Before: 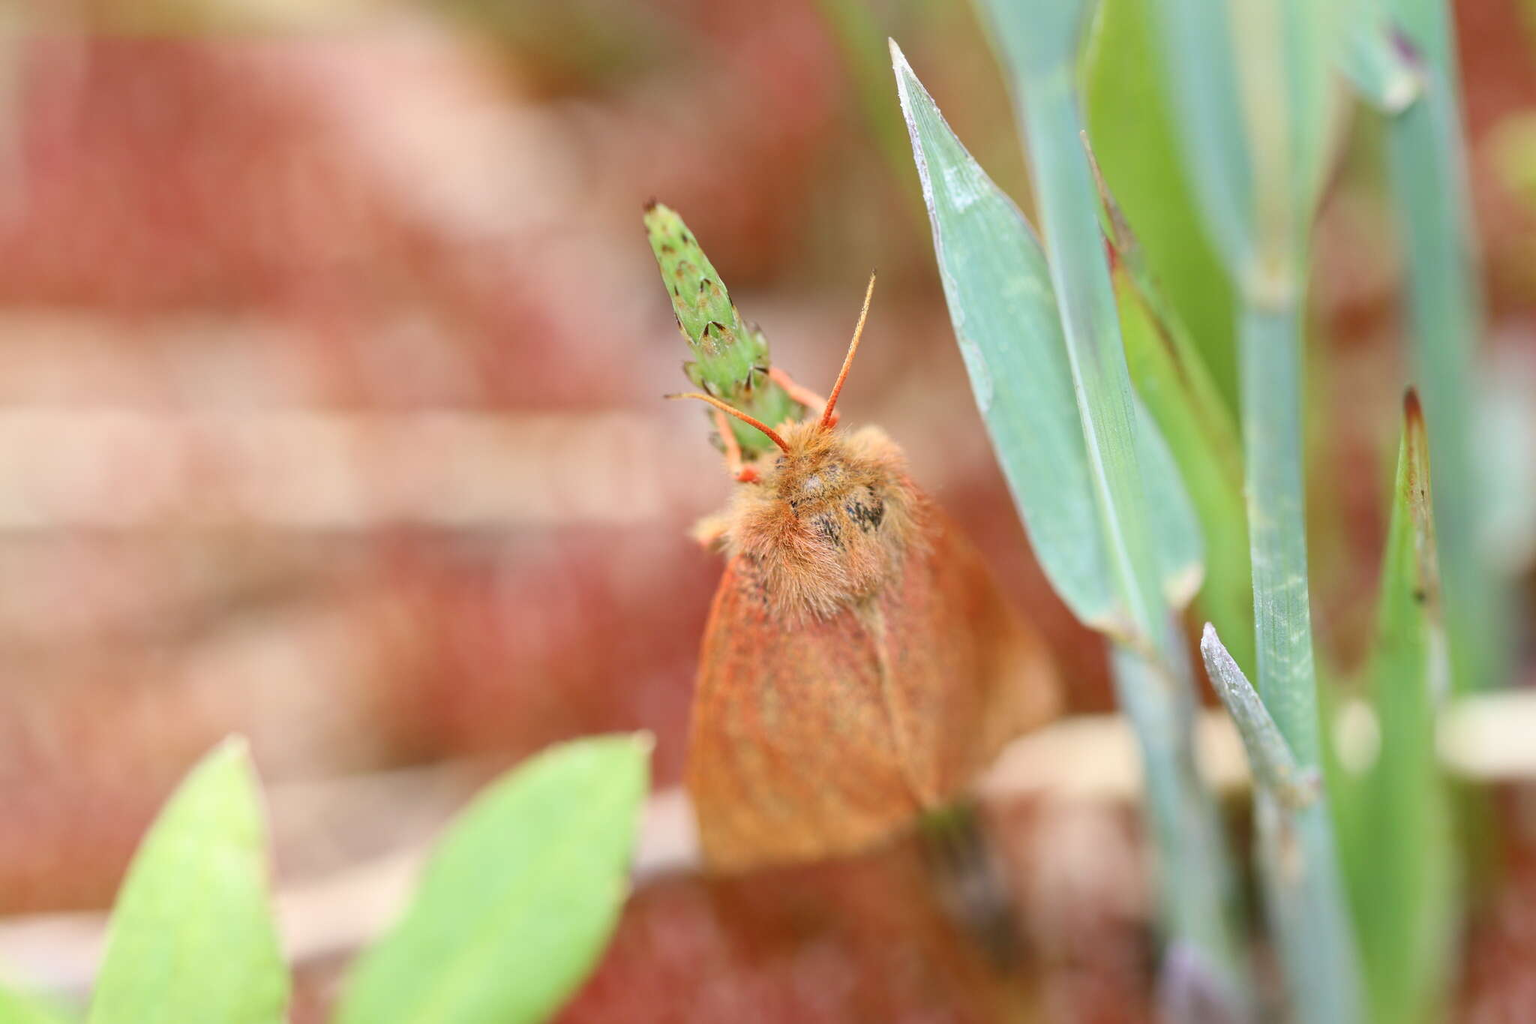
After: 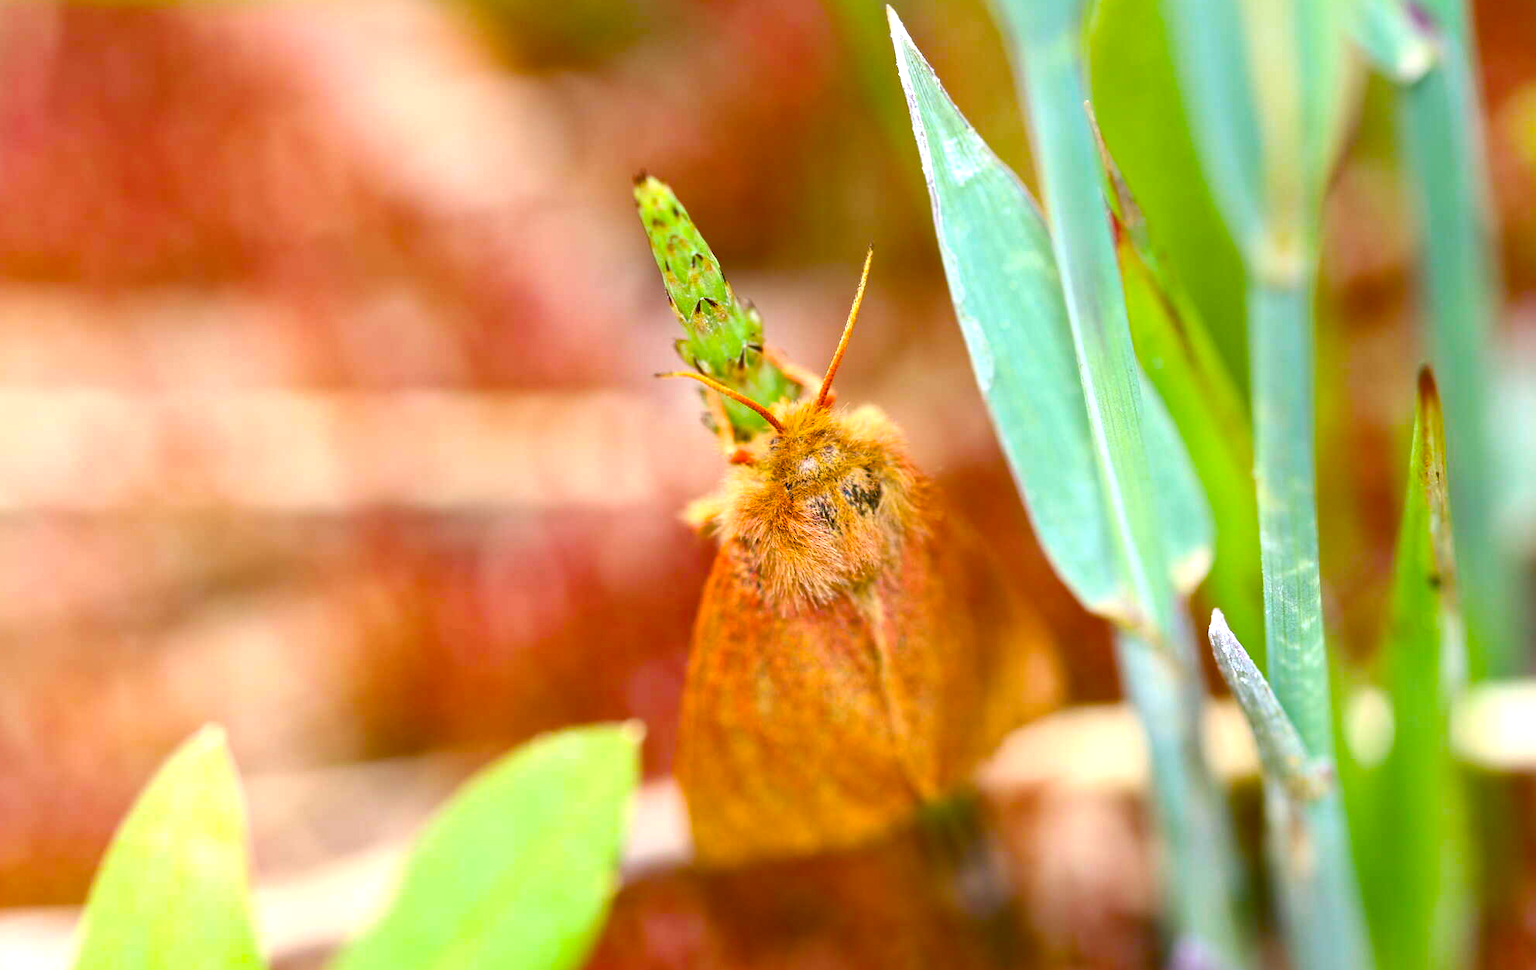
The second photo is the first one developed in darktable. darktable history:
color balance rgb: linear chroma grading › global chroma 9%, perceptual saturation grading › global saturation 36%, perceptual saturation grading › shadows 35%, perceptual brilliance grading › global brilliance 15%, perceptual brilliance grading › shadows -35%, global vibrance 15%
crop: left 1.964%, top 3.251%, right 1.122%, bottom 4.933%
